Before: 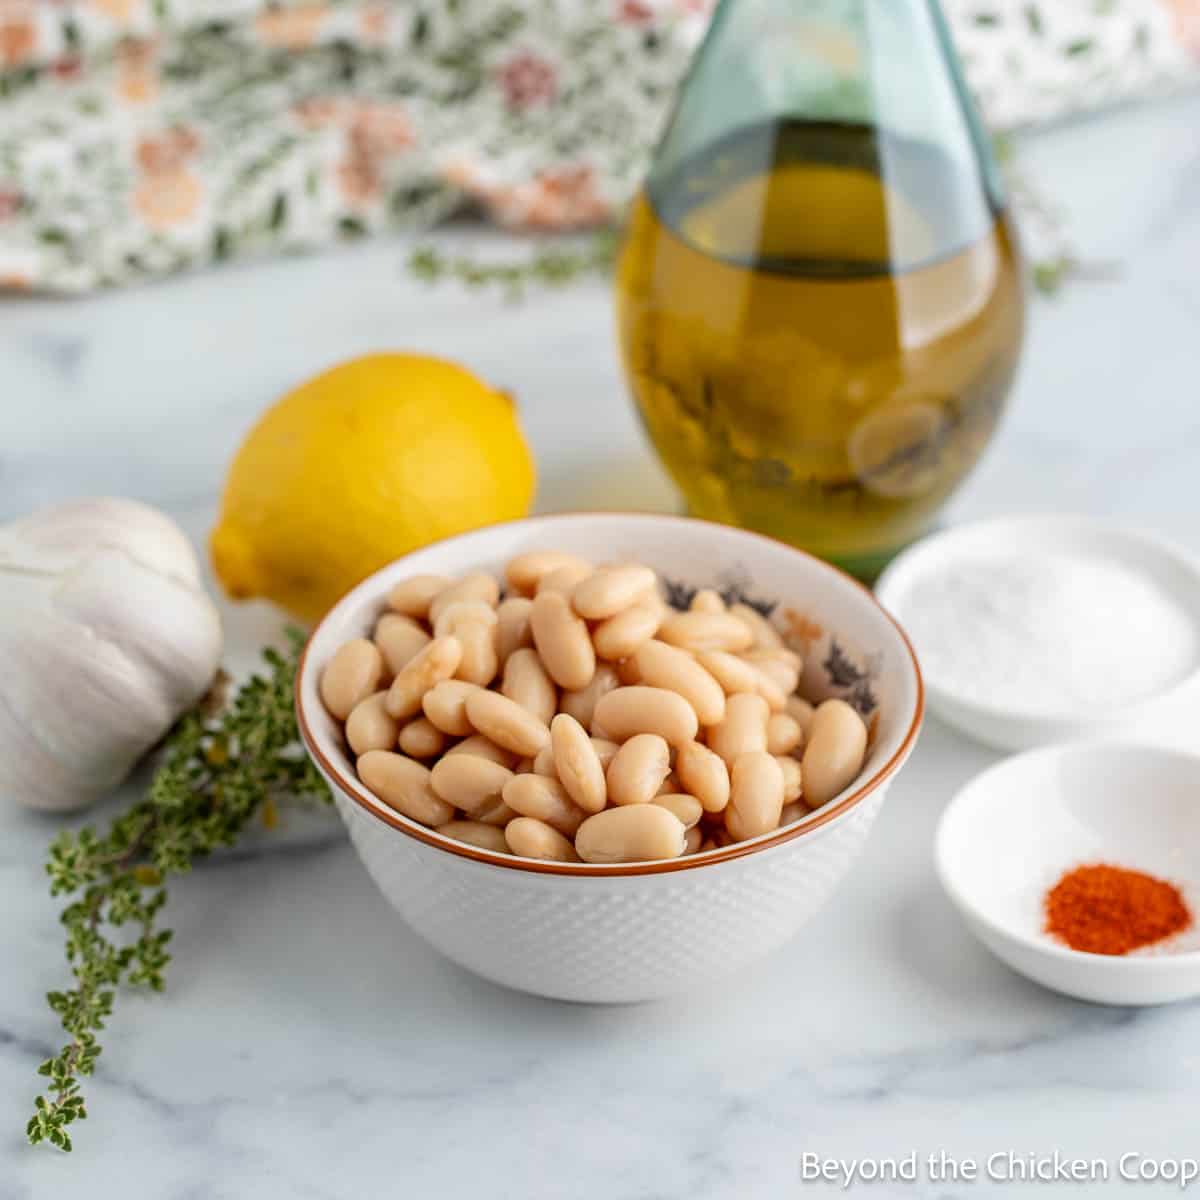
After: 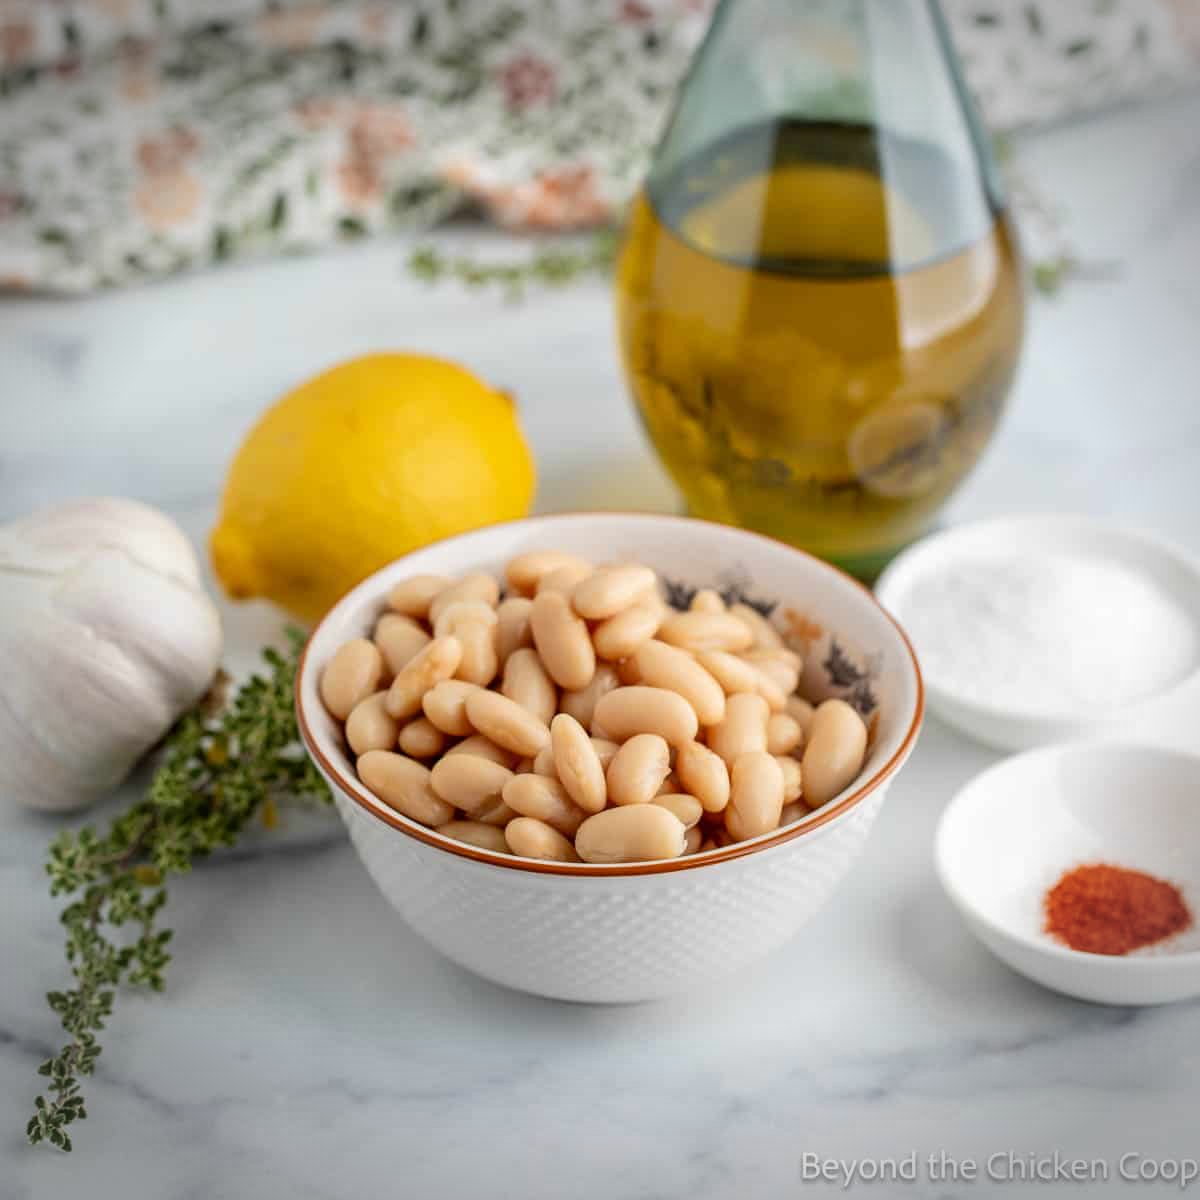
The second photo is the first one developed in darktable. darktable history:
vignetting: fall-off start 88.57%, fall-off radius 43.34%, width/height ratio 1.161
